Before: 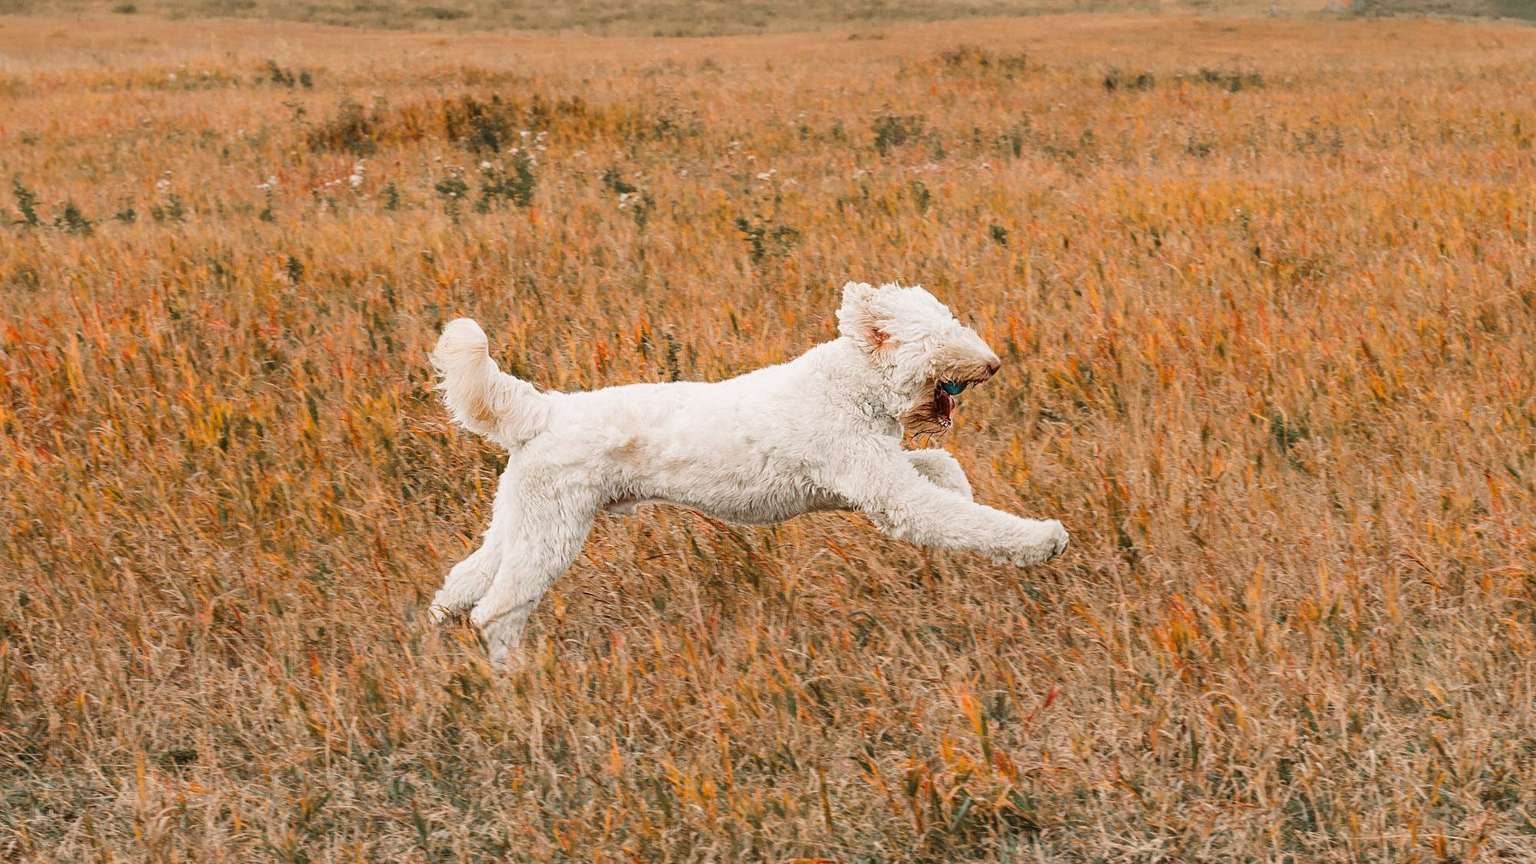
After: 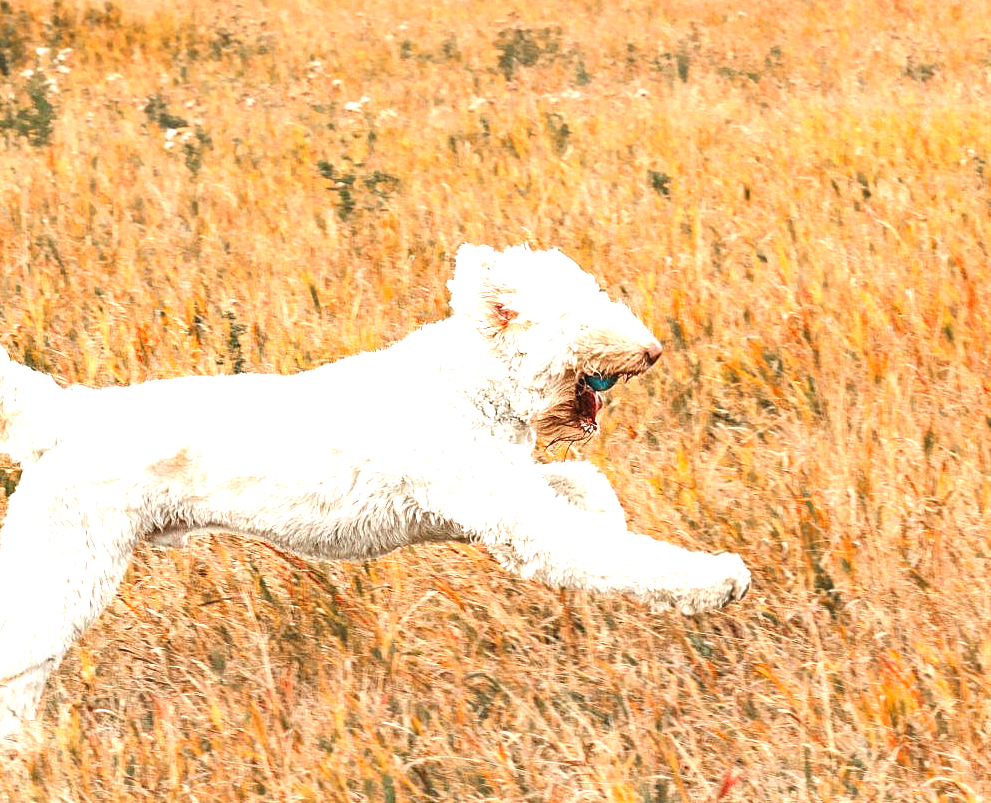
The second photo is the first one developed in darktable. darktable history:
exposure: black level correction 0, exposure 1.2 EV, compensate exposure bias true, compensate highlight preservation false
crop: left 32.075%, top 10.976%, right 18.355%, bottom 17.596%
